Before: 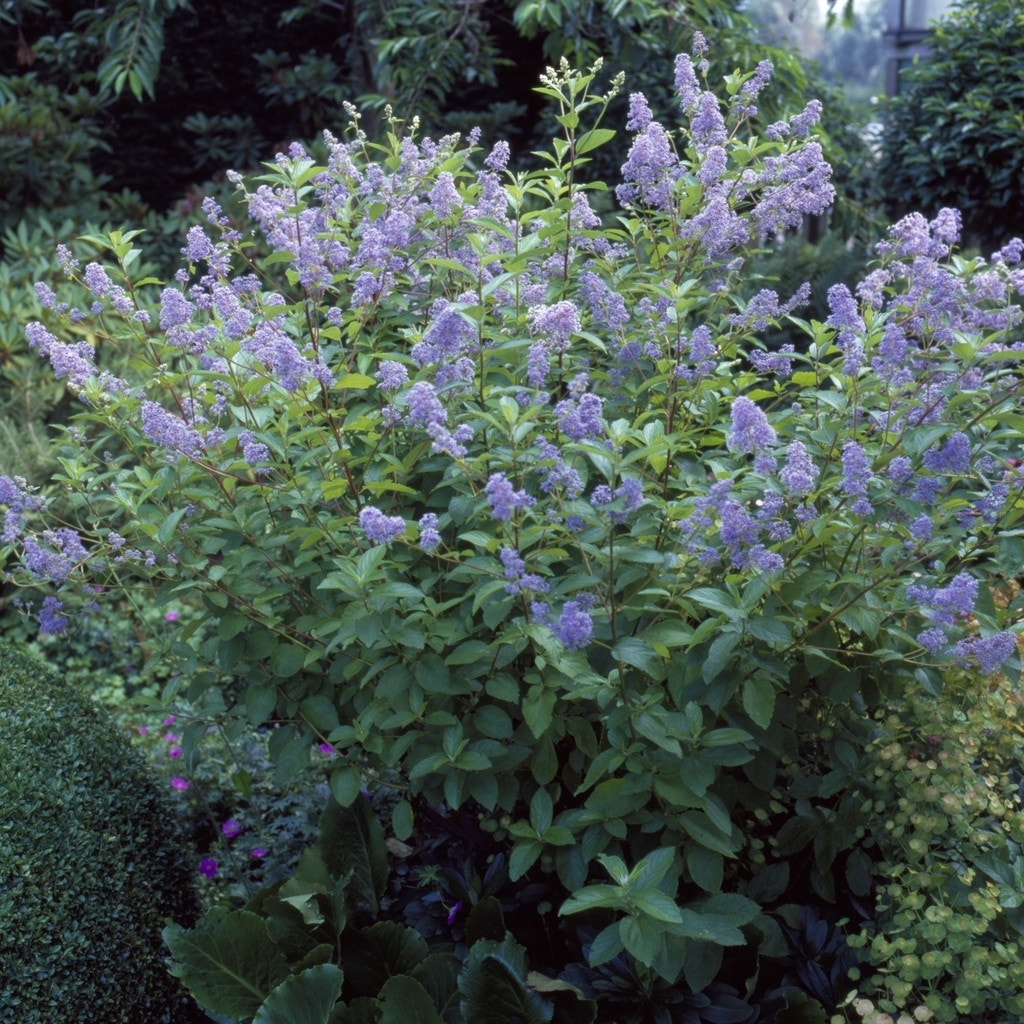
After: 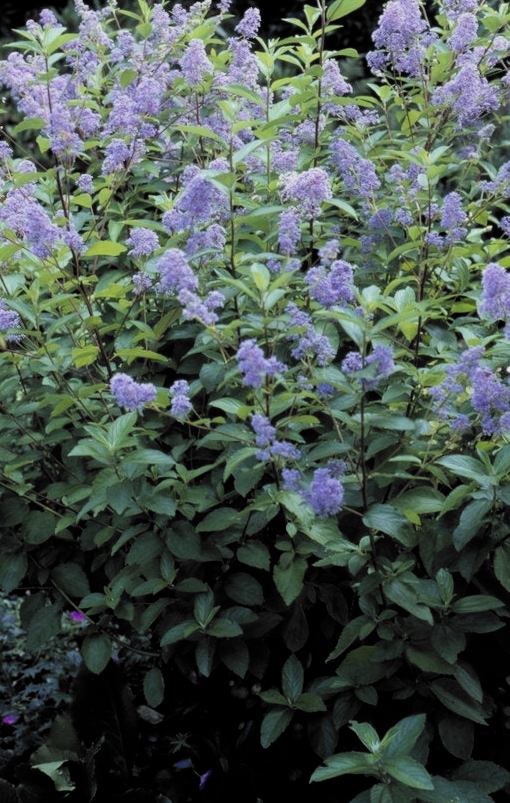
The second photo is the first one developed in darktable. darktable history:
crop and rotate: angle 0.023°, left 24.35%, top 13.03%, right 25.778%, bottom 8.426%
filmic rgb: black relative exposure -5.1 EV, white relative exposure 3.98 EV, hardness 2.9, contrast 1.298, highlights saturation mix -28.69%, color science v6 (2022), iterations of high-quality reconstruction 0, enable highlight reconstruction true
